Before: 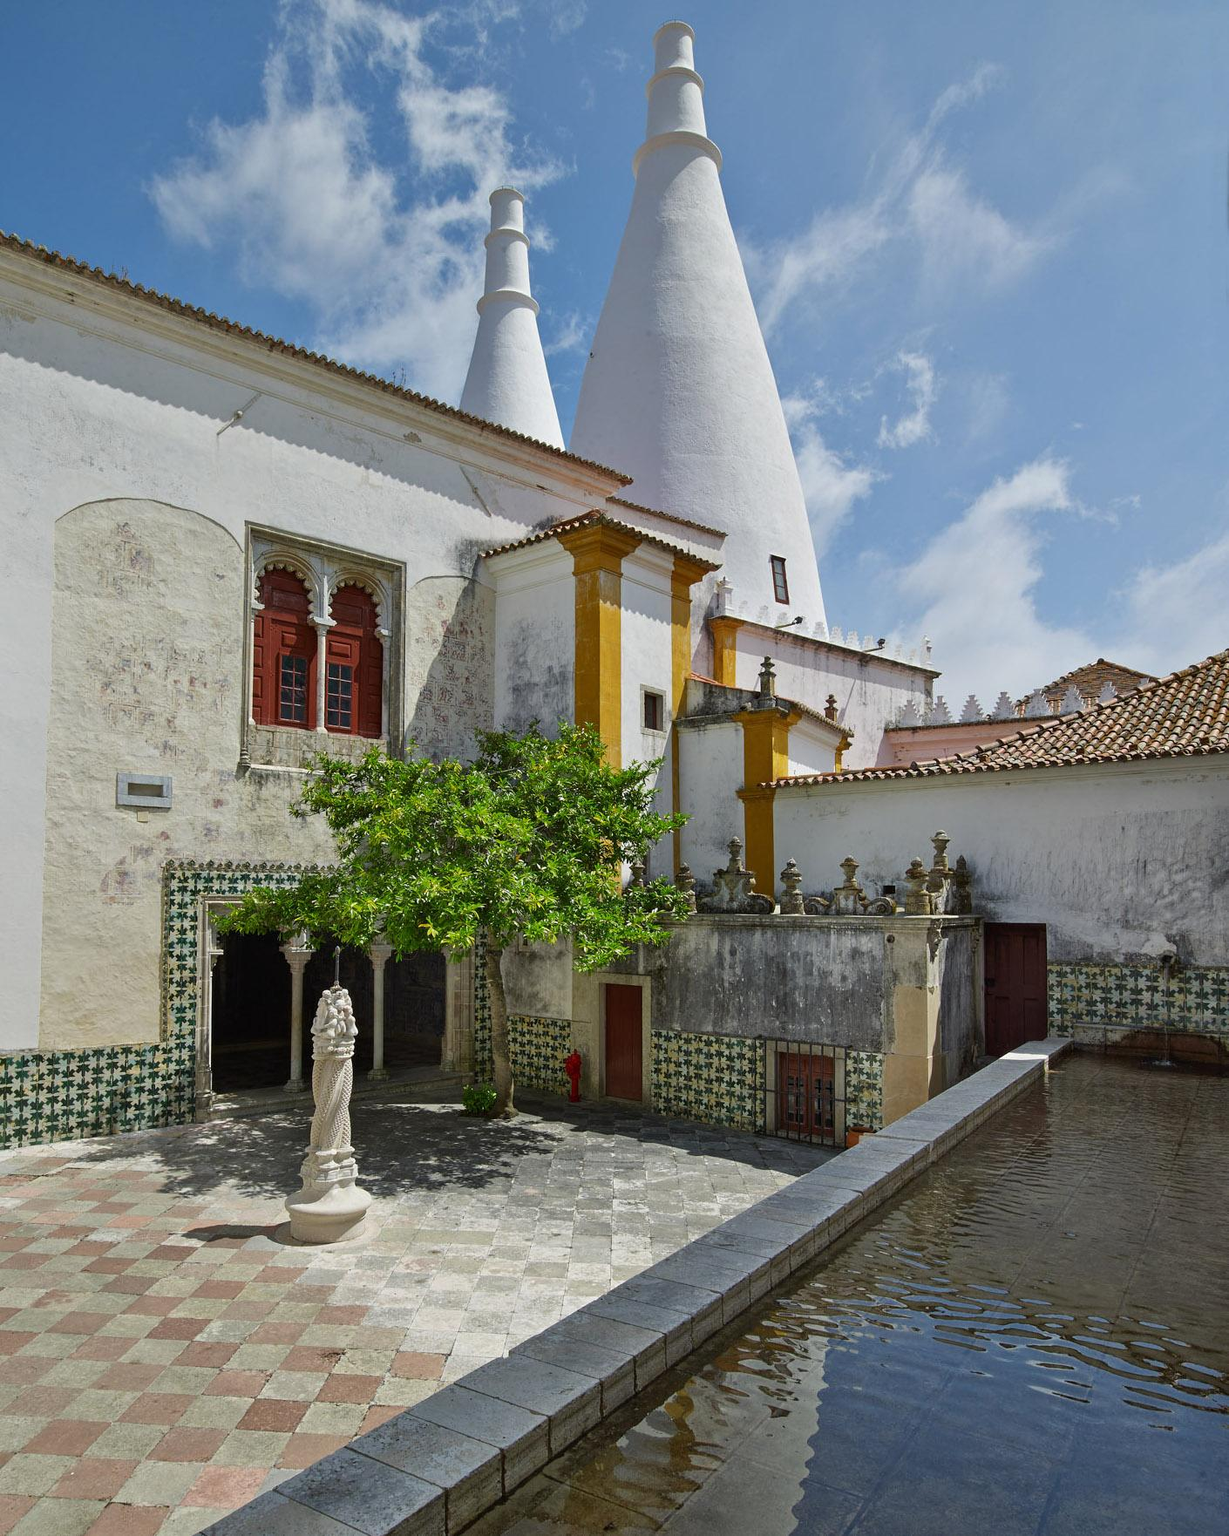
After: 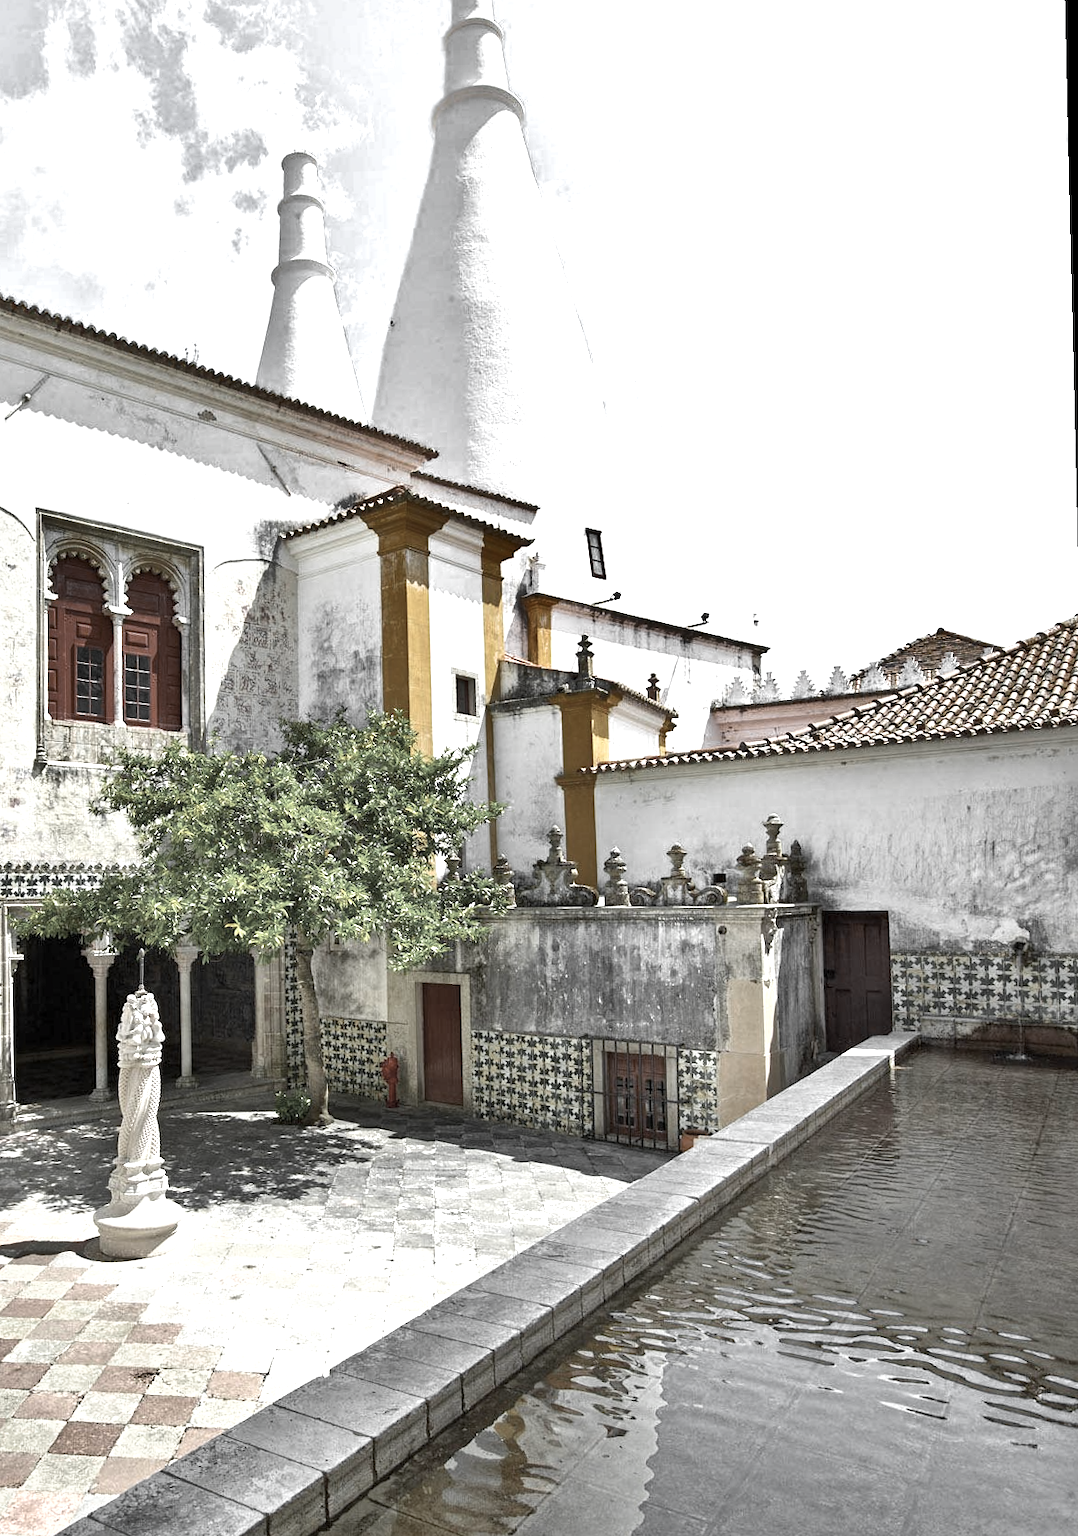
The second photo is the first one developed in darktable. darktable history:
white balance: emerald 1
crop: left 16.145%
exposure: black level correction 0.001, exposure 1.3 EV, compensate highlight preservation false
rotate and perspective: rotation -1.32°, lens shift (horizontal) -0.031, crop left 0.015, crop right 0.985, crop top 0.047, crop bottom 0.982
color zones: curves: ch0 [(0, 0.613) (0.01, 0.613) (0.245, 0.448) (0.498, 0.529) (0.642, 0.665) (0.879, 0.777) (0.99, 0.613)]; ch1 [(0, 0.035) (0.121, 0.189) (0.259, 0.197) (0.415, 0.061) (0.589, 0.022) (0.732, 0.022) (0.857, 0.026) (0.991, 0.053)]
shadows and highlights: shadows 12, white point adjustment 1.2, soften with gaussian
